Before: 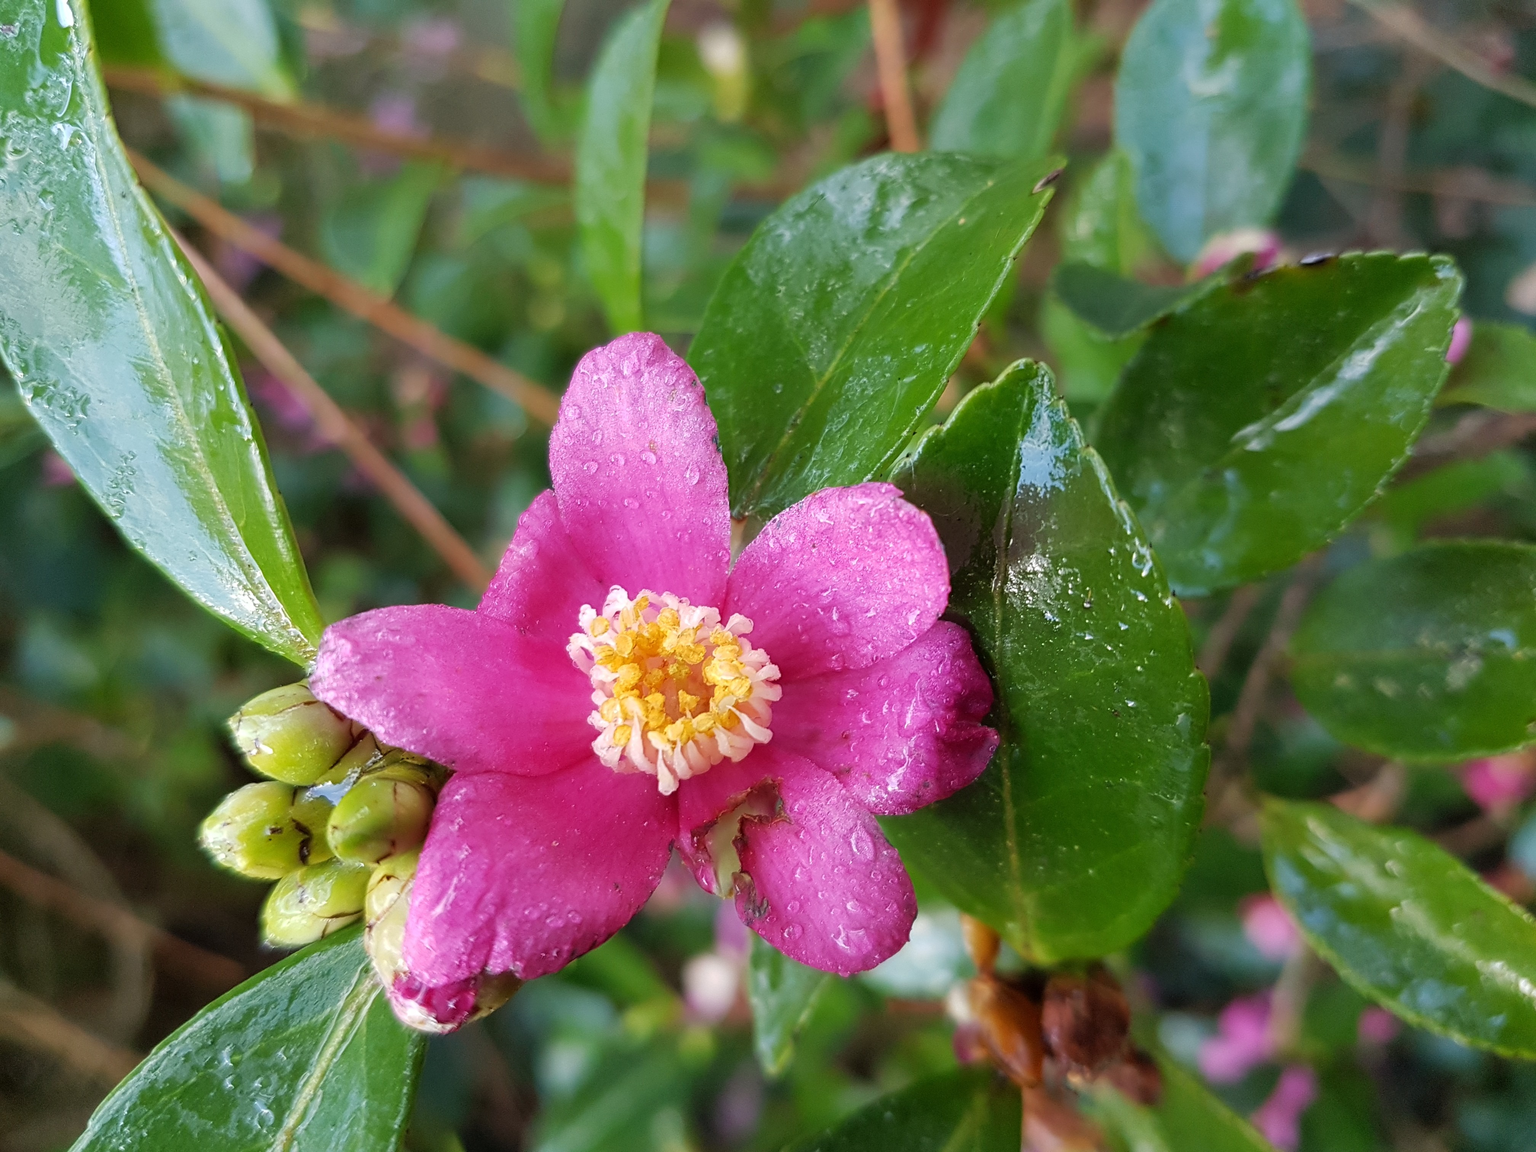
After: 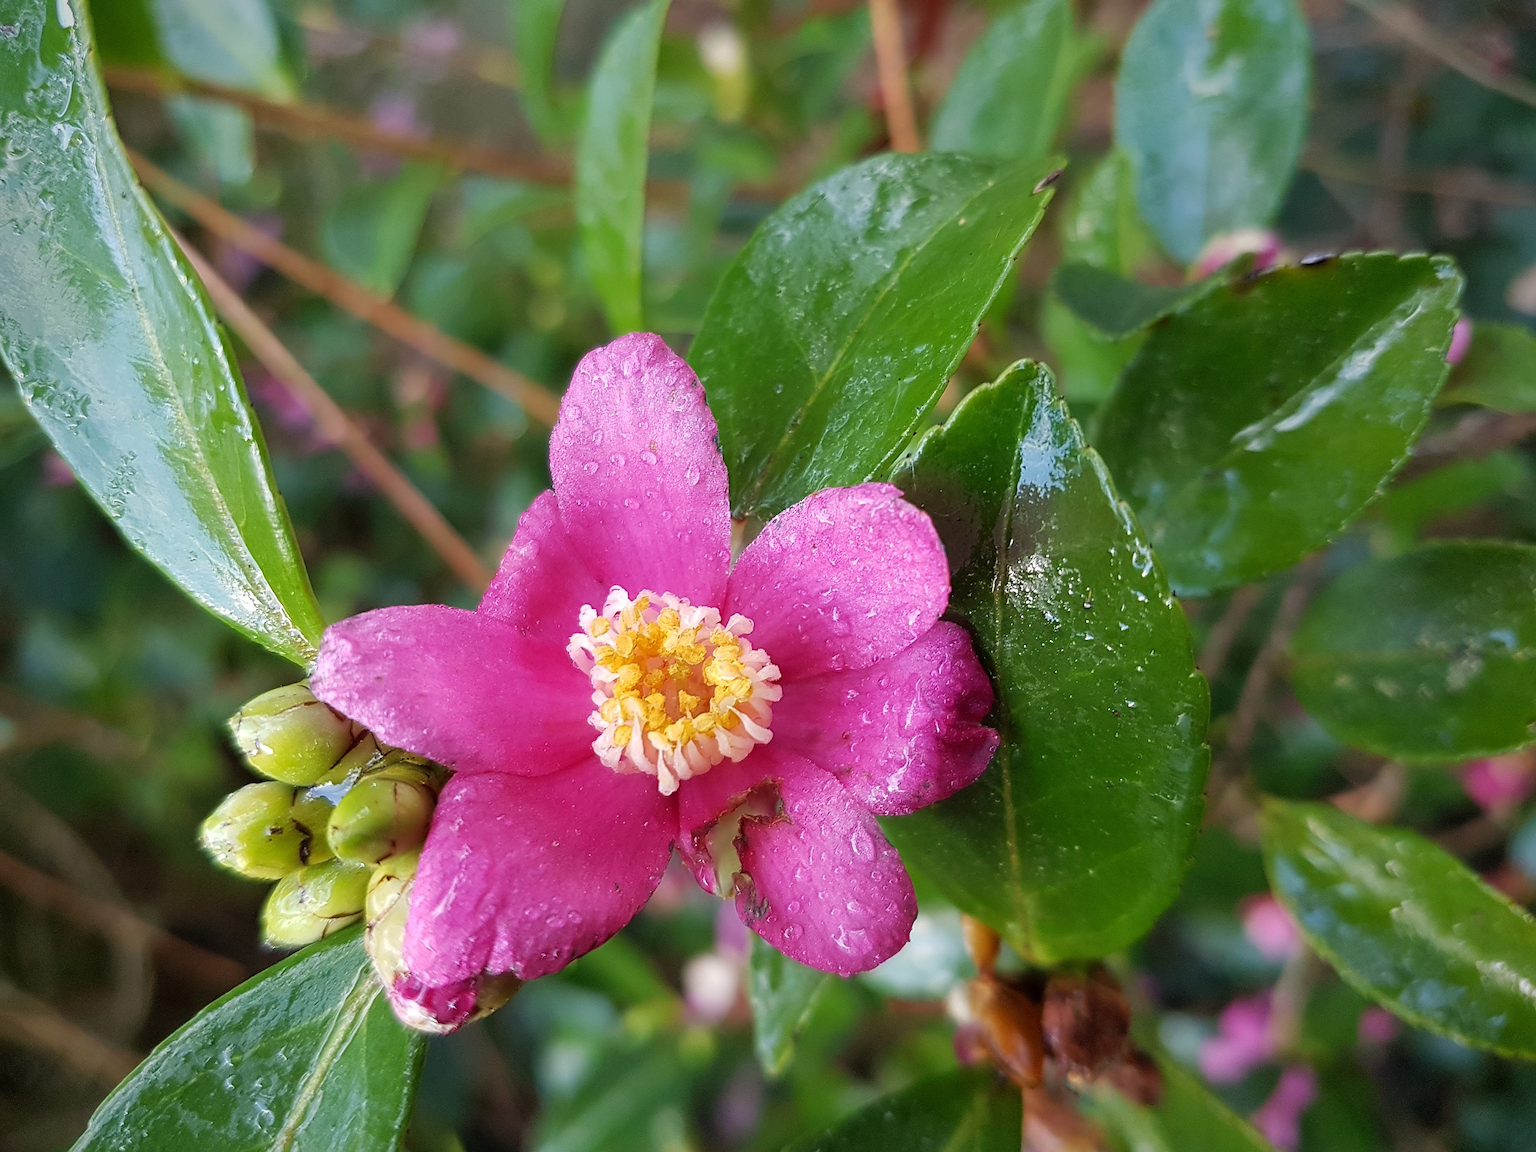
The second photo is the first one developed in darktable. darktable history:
sharpen: on, module defaults
vignetting: saturation 0, unbound false
